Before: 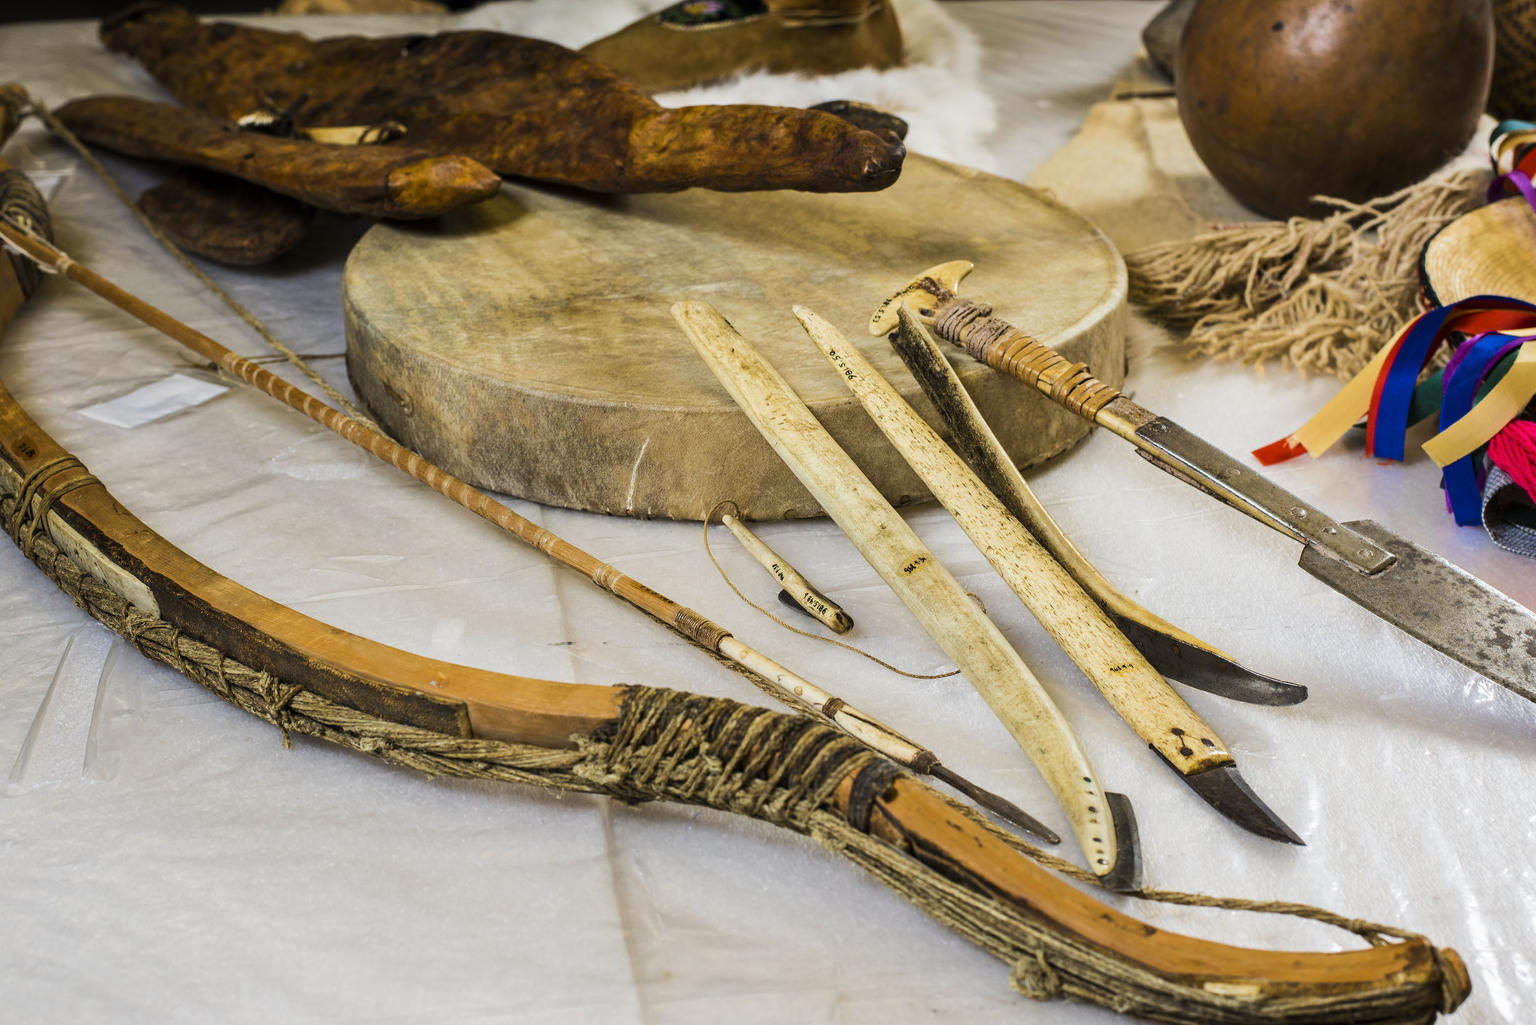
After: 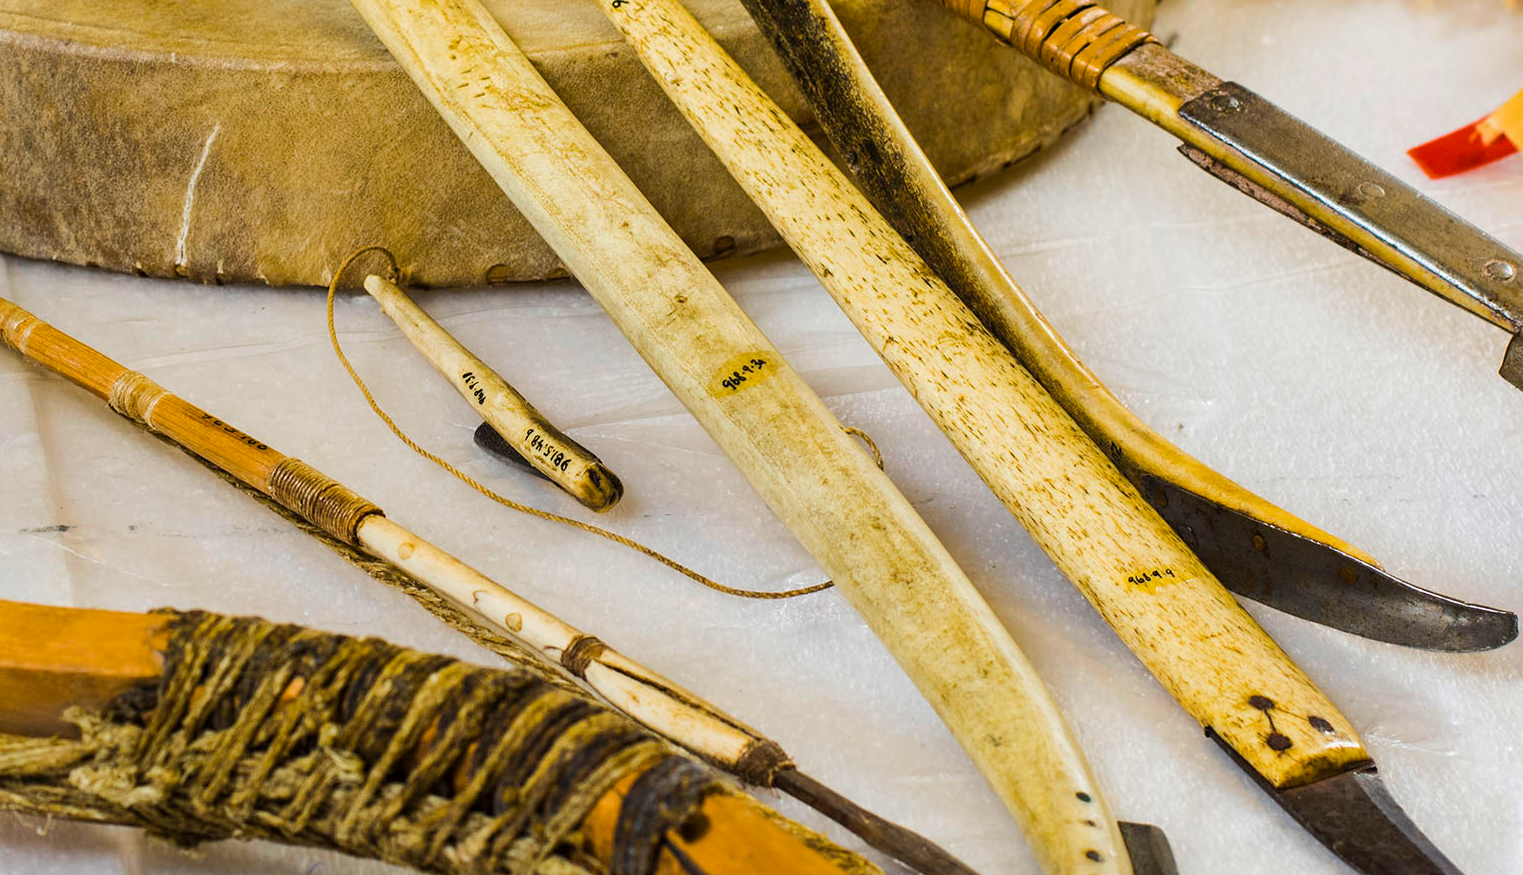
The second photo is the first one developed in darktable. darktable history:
crop: left 35.03%, top 36.625%, right 14.663%, bottom 20.057%
color balance rgb: perceptual saturation grading › global saturation 20%, global vibrance 20%
